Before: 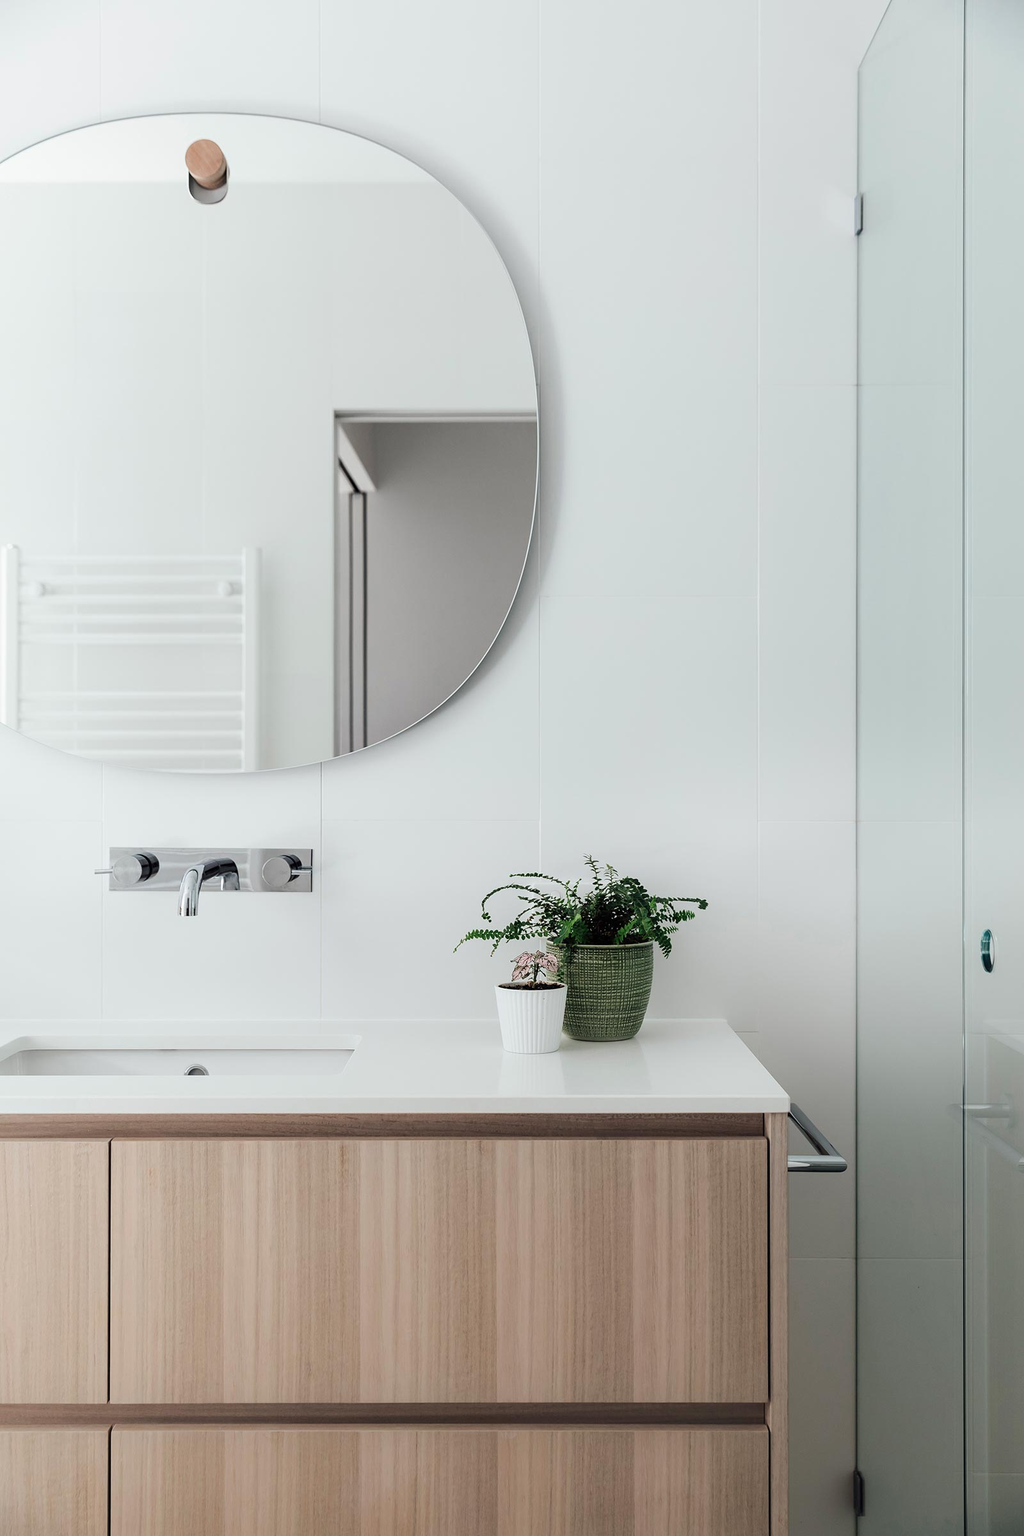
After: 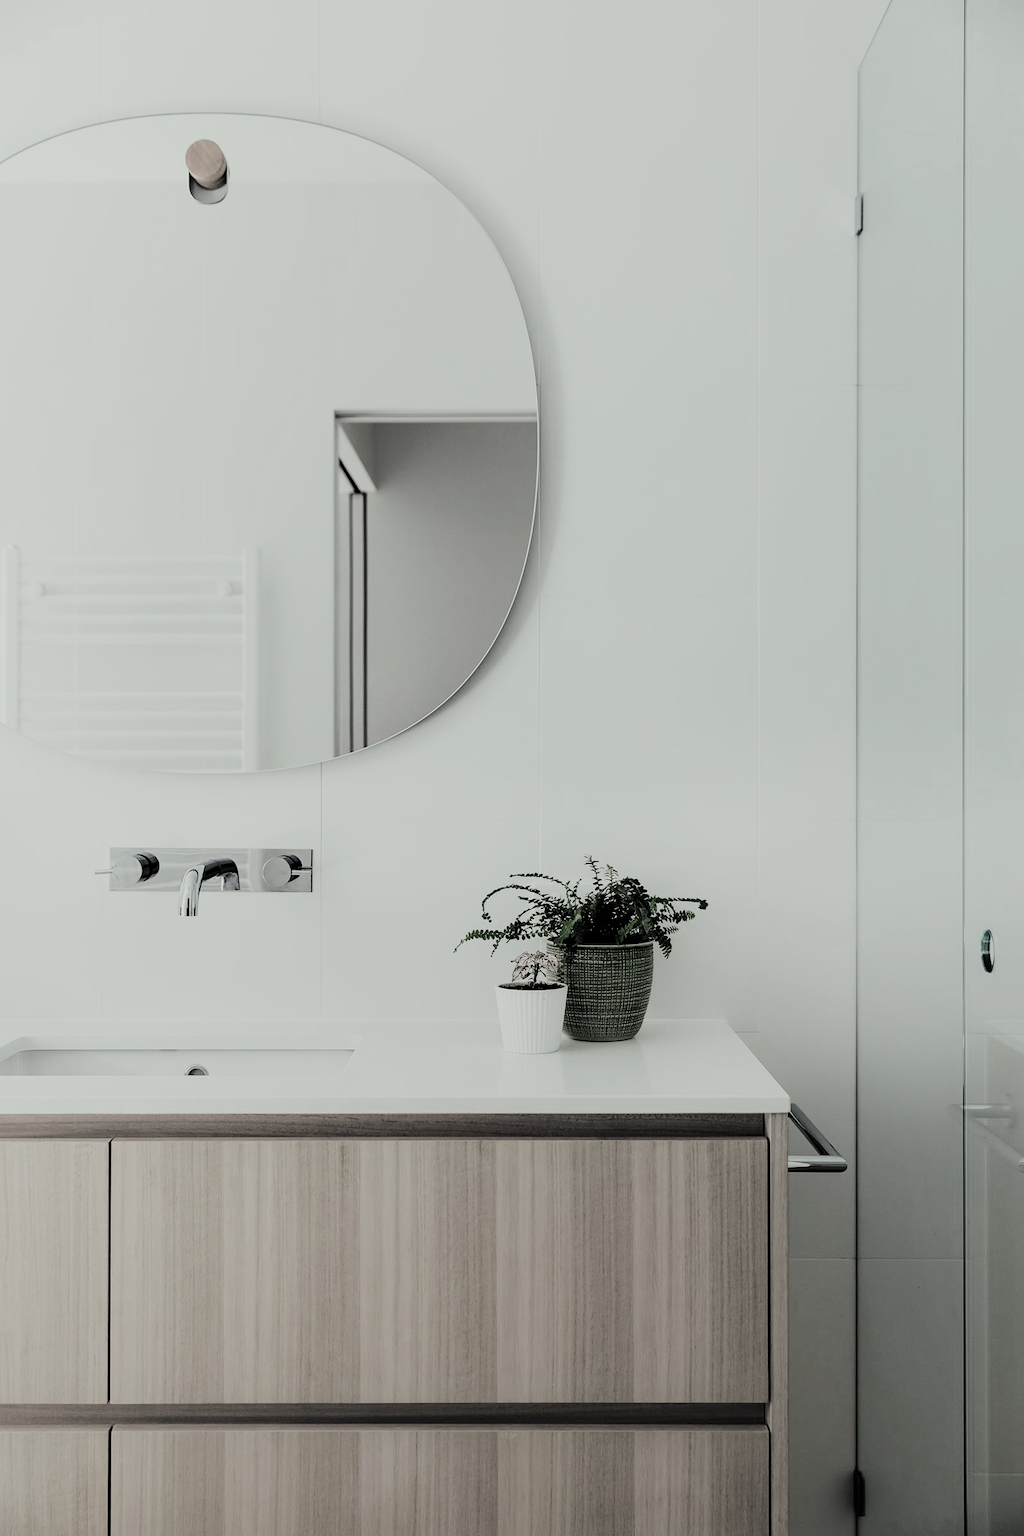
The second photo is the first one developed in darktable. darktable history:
color correction: highlights a* -4.53, highlights b* 5.04, saturation 0.959
filmic rgb: black relative exposure -4.98 EV, white relative exposure 3.99 EV, hardness 2.9, contrast 1.385, color science v5 (2021), contrast in shadows safe, contrast in highlights safe
color zones: curves: ch0 [(0, 0.487) (0.241, 0.395) (0.434, 0.373) (0.658, 0.412) (0.838, 0.487)]; ch1 [(0, 0) (0.053, 0.053) (0.211, 0.202) (0.579, 0.259) (0.781, 0.241)]
